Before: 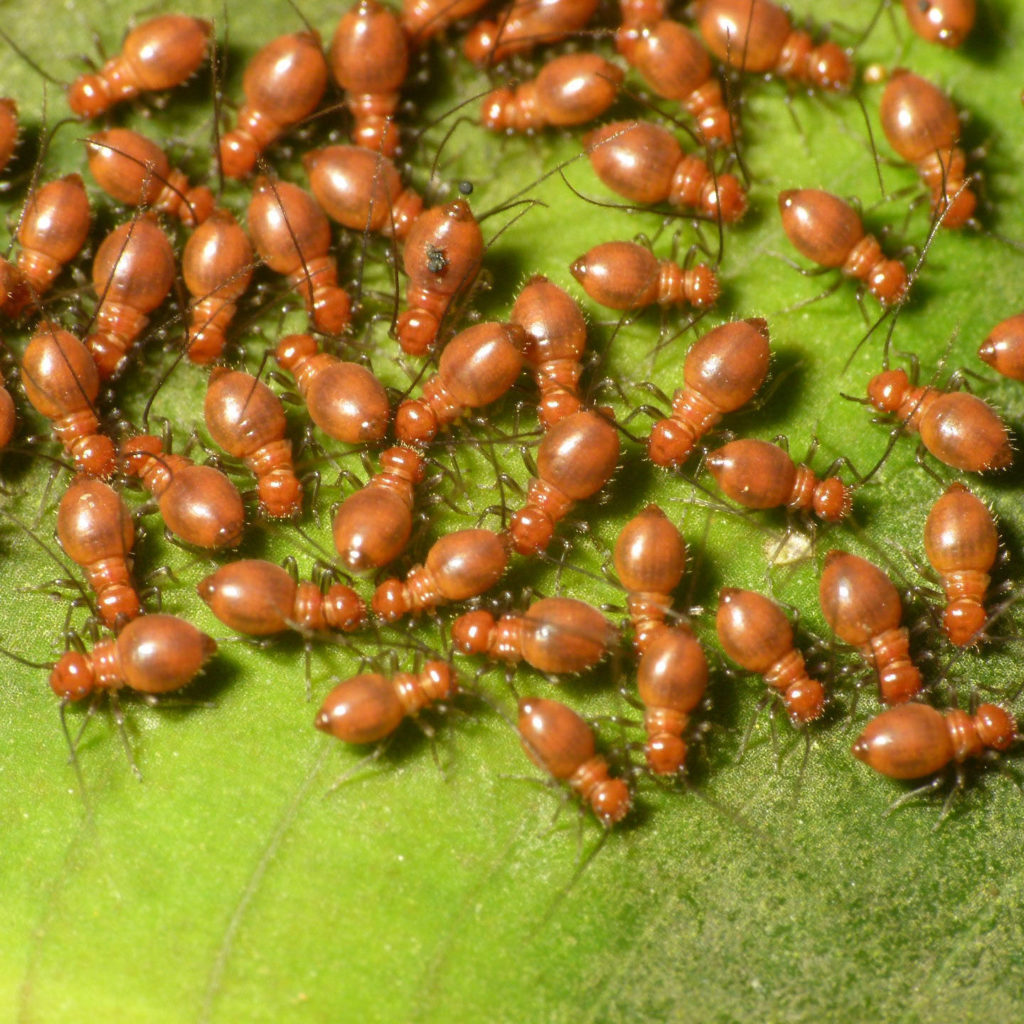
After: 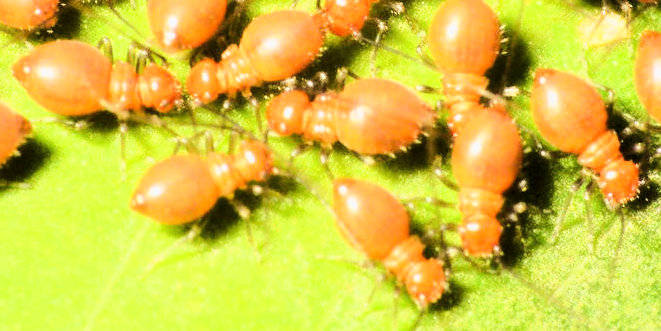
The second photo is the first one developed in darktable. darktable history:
crop: left 18.124%, top 50.734%, right 17.306%, bottom 16.889%
tone equalizer: -8 EV -0.711 EV, -7 EV -0.686 EV, -6 EV -0.601 EV, -5 EV -0.405 EV, -3 EV 0.383 EV, -2 EV 0.6 EV, -1 EV 0.675 EV, +0 EV 0.75 EV, mask exposure compensation -0.501 EV
base curve: curves: ch0 [(0, 0) (0.007, 0.004) (0.027, 0.03) (0.046, 0.07) (0.207, 0.54) (0.442, 0.872) (0.673, 0.972) (1, 1)]
tone curve: curves: ch0 [(0, 0) (0.052, 0.018) (0.236, 0.207) (0.41, 0.417) (0.485, 0.518) (0.54, 0.584) (0.625, 0.666) (0.845, 0.828) (0.994, 0.964)]; ch1 [(0, 0.055) (0.15, 0.117) (0.317, 0.34) (0.382, 0.408) (0.434, 0.441) (0.472, 0.479) (0.498, 0.501) (0.557, 0.558) (0.616, 0.59) (0.739, 0.7) (0.873, 0.857) (1, 0.928)]; ch2 [(0, 0) (0.352, 0.403) (0.447, 0.466) (0.482, 0.482) (0.528, 0.526) (0.586, 0.577) (0.618, 0.621) (0.785, 0.747) (1, 1)], color space Lab, linked channels, preserve colors none
